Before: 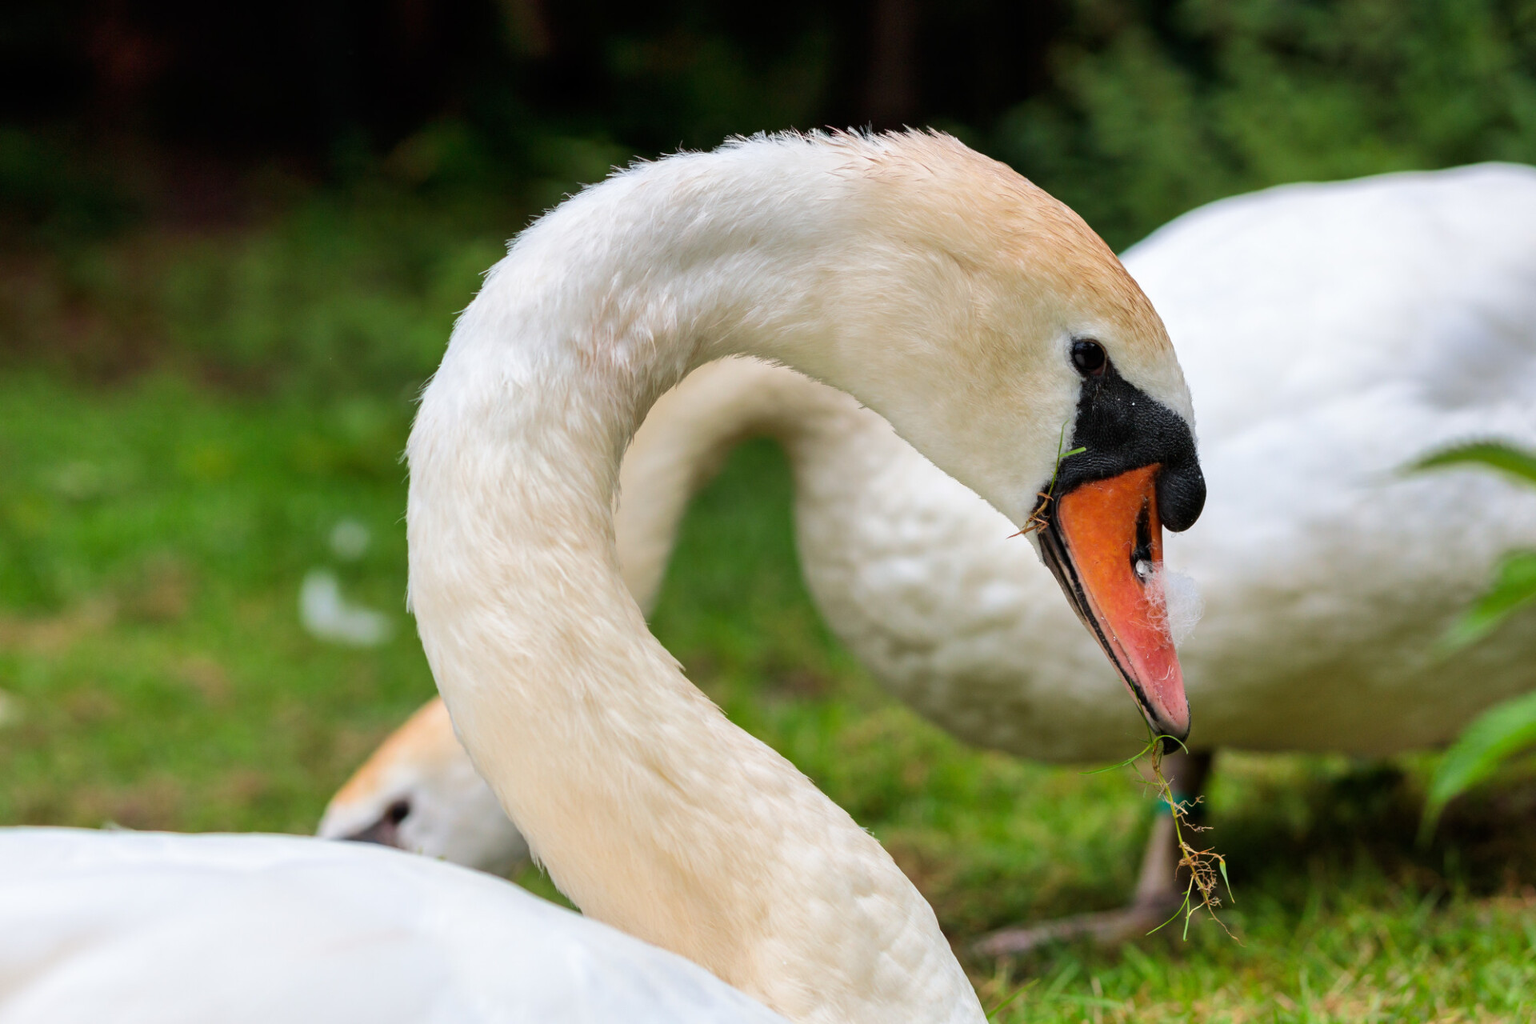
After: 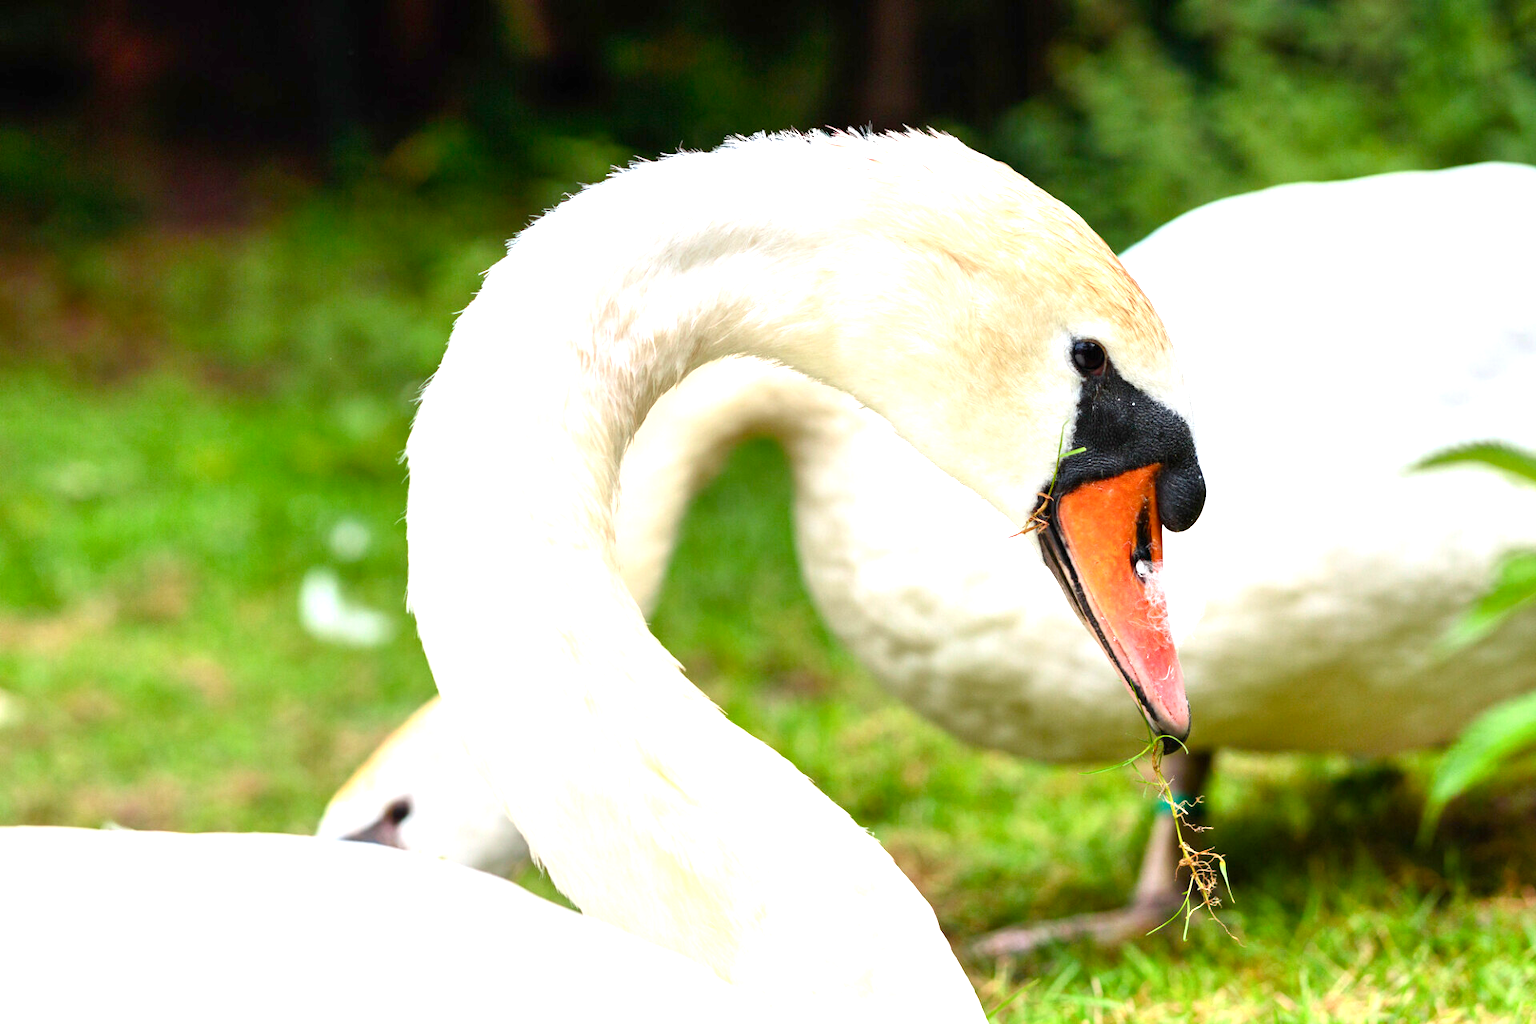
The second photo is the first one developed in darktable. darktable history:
color balance rgb: perceptual saturation grading › global saturation 20%, perceptual saturation grading › highlights -25%, perceptual saturation grading › shadows 25%
exposure: black level correction 0, exposure 1.3 EV, compensate highlight preservation false
